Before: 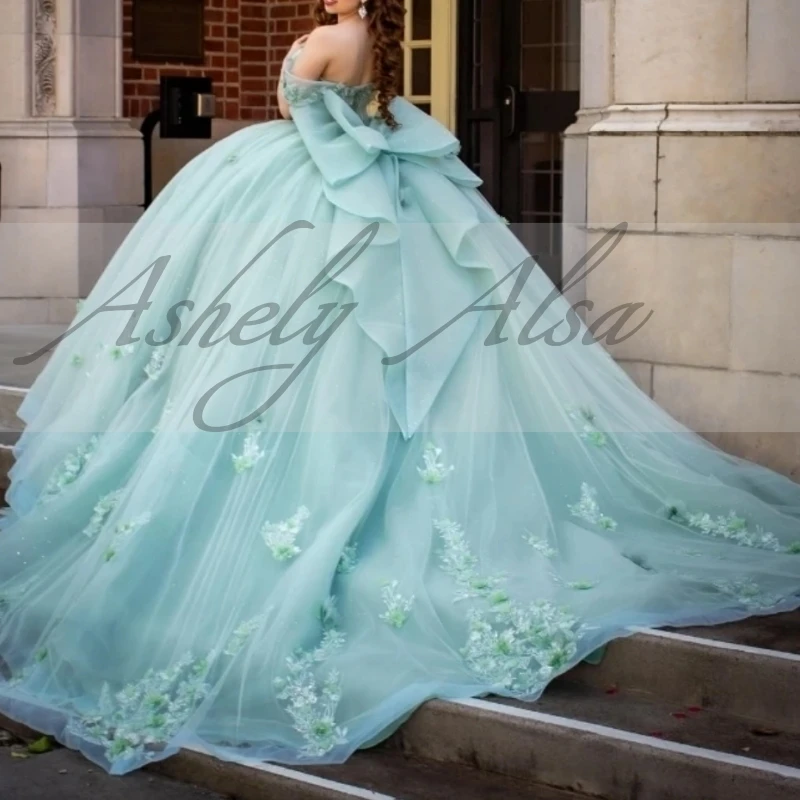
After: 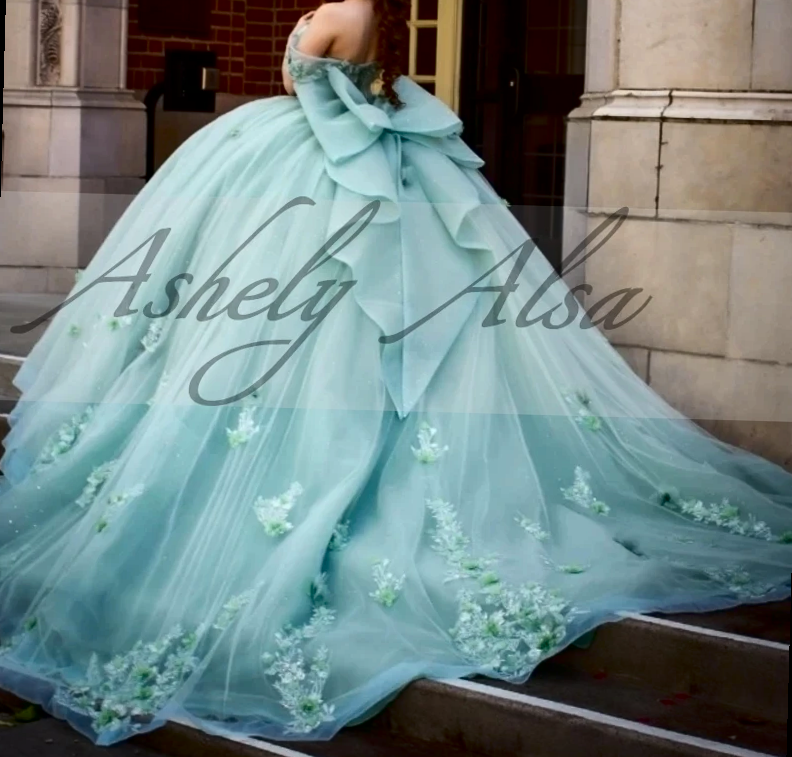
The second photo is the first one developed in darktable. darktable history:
rotate and perspective: rotation 1.57°, crop left 0.018, crop right 0.982, crop top 0.039, crop bottom 0.961
contrast brightness saturation: contrast 0.19, brightness -0.24, saturation 0.11
